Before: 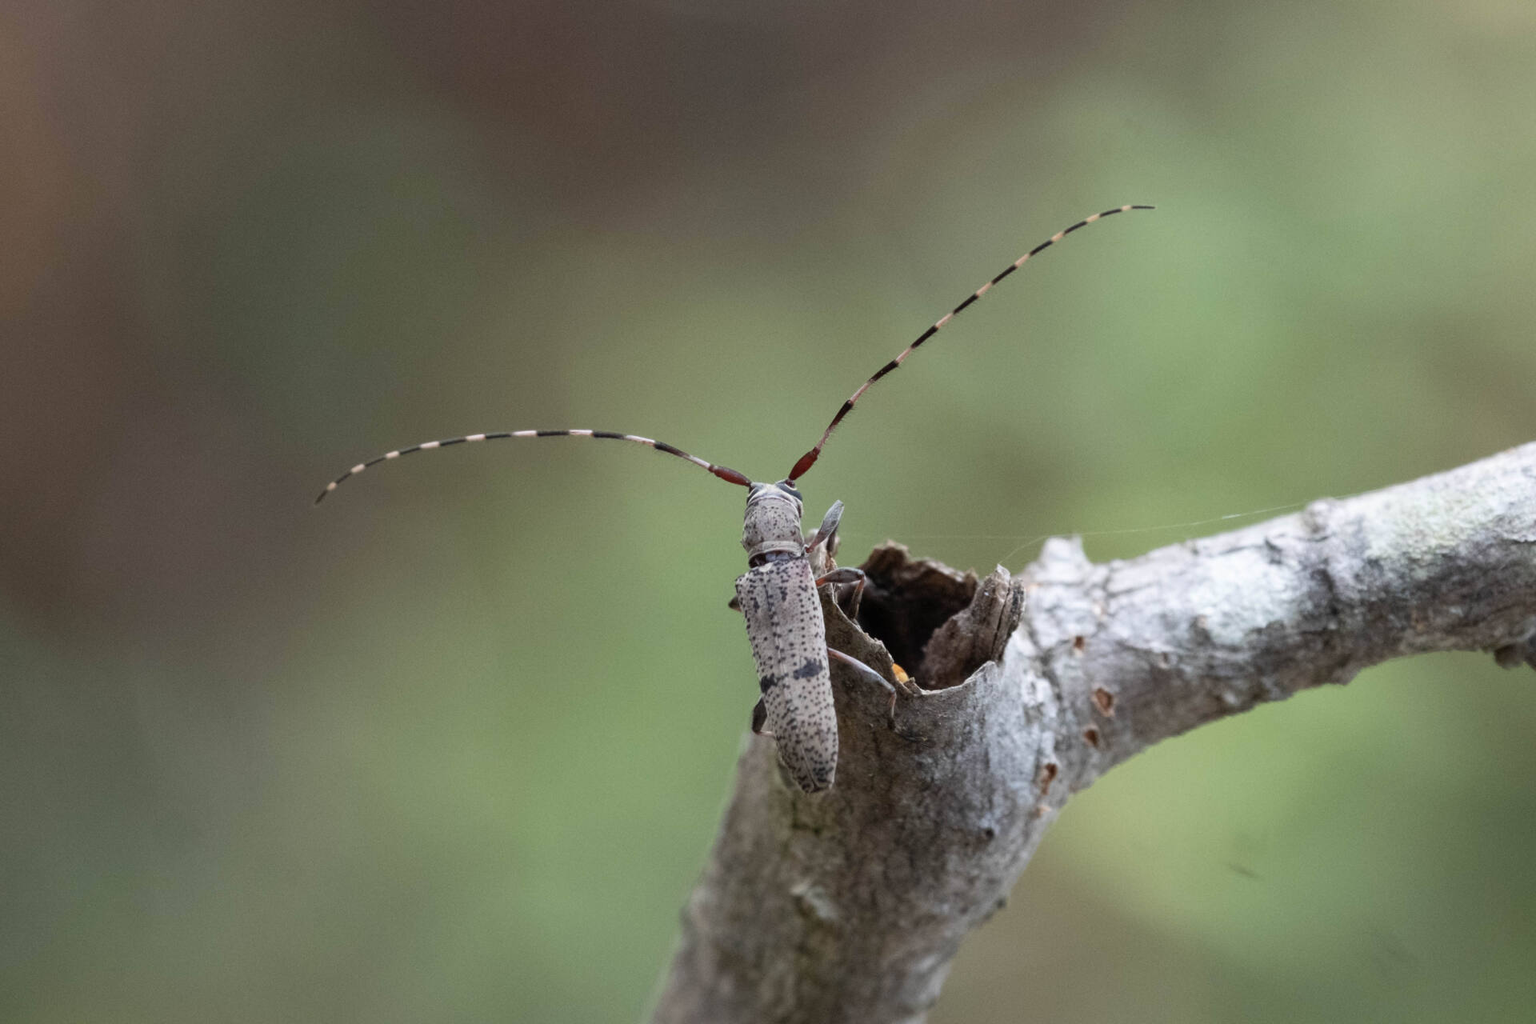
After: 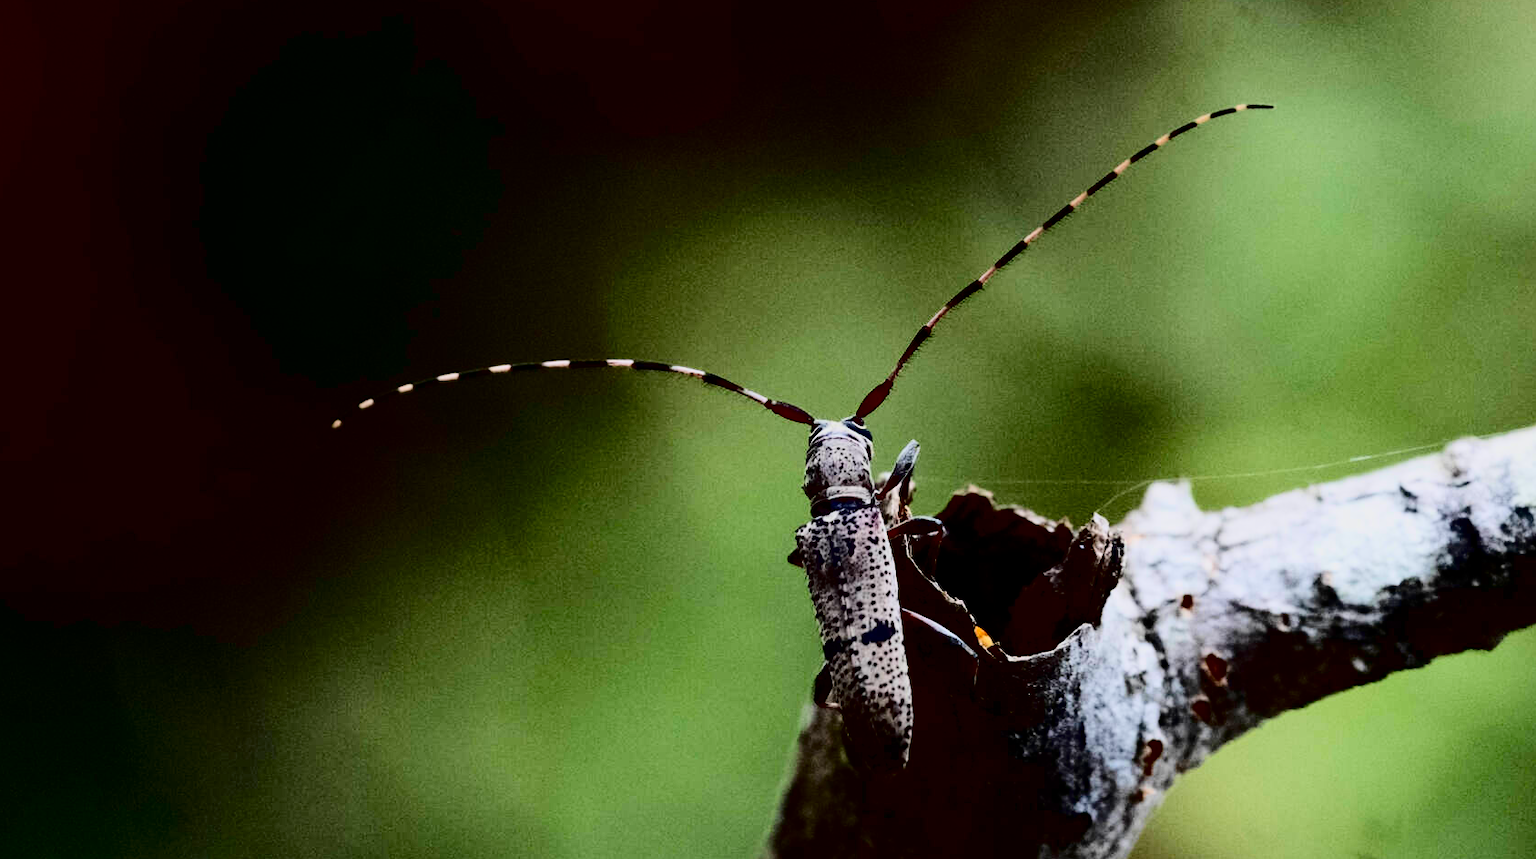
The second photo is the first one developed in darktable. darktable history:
crop and rotate: left 2.359%, top 11.104%, right 9.758%, bottom 15.103%
filmic rgb: black relative exposure -7.21 EV, white relative exposure 5.38 EV, threshold 2.95 EV, hardness 3.02, enable highlight reconstruction true
contrast brightness saturation: contrast 0.769, brightness -0.992, saturation 0.986
exposure: exposure 0.195 EV, compensate highlight preservation false
